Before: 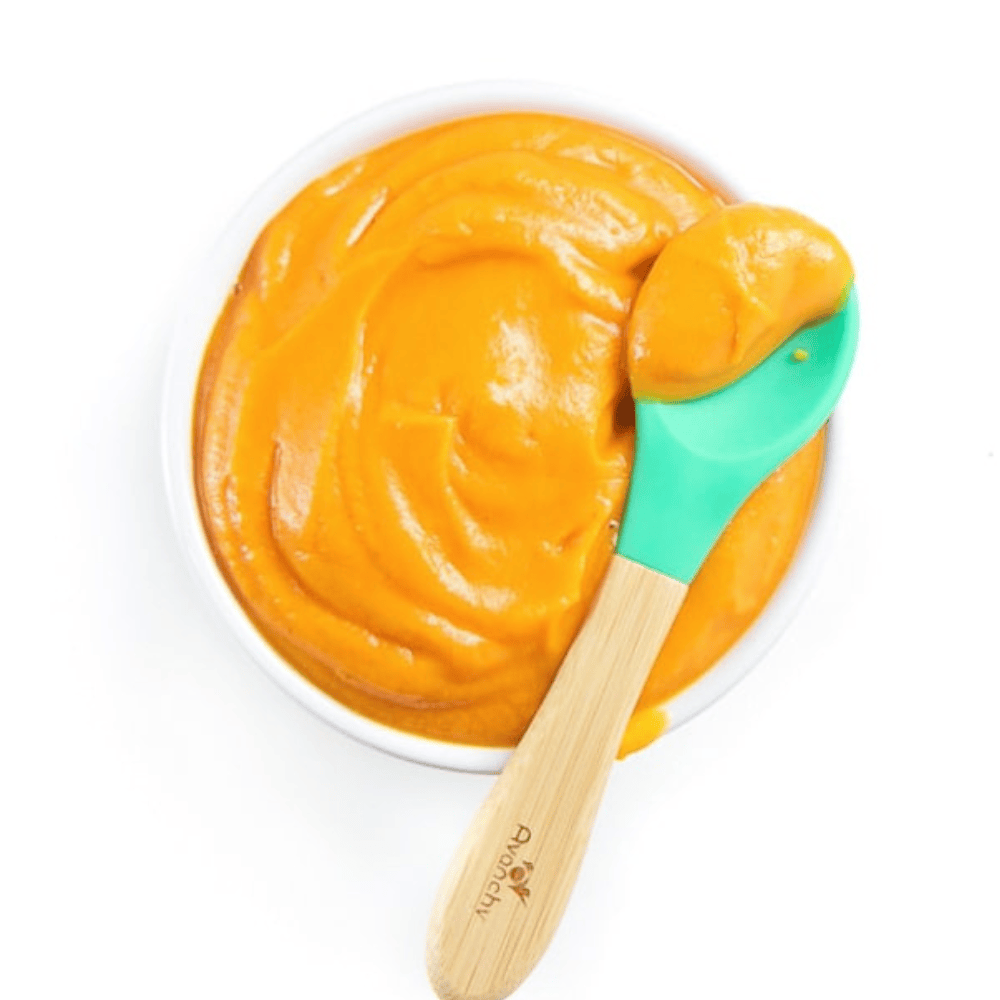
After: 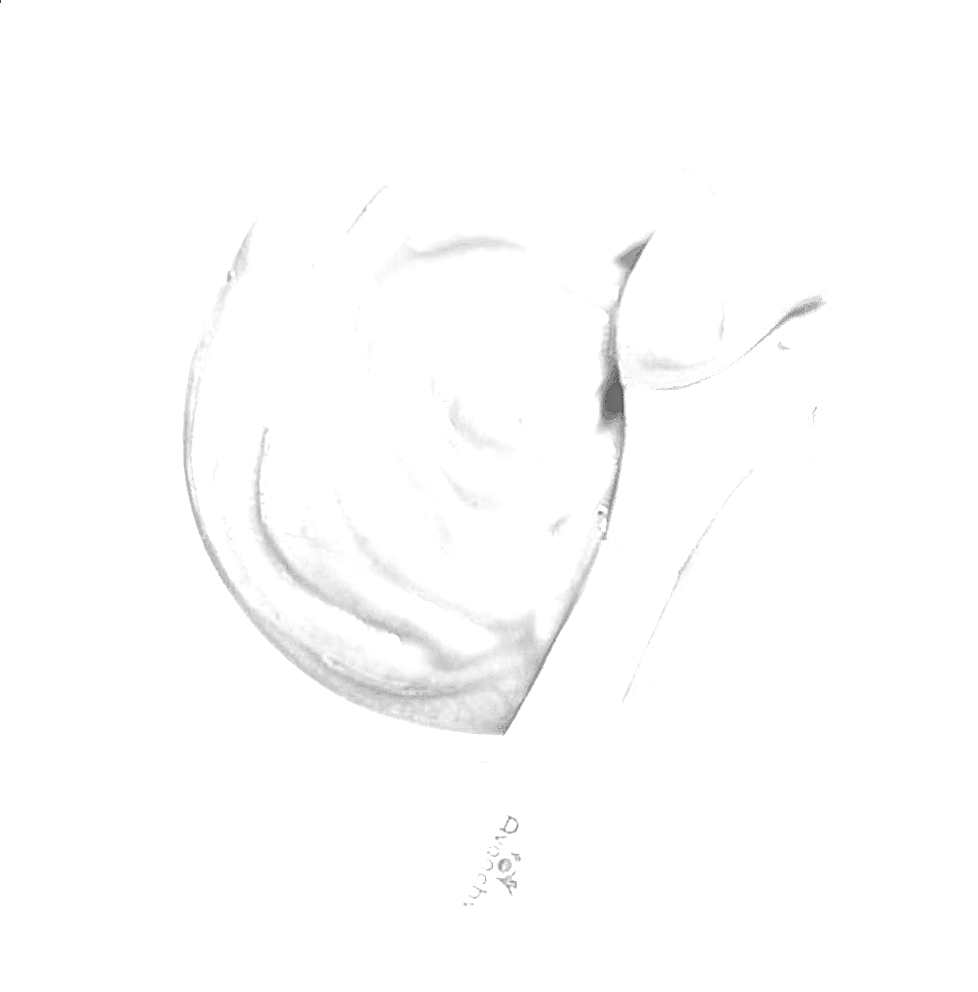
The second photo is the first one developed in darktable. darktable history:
white balance: red 1, blue 1
rotate and perspective: rotation 0.226°, lens shift (vertical) -0.042, crop left 0.023, crop right 0.982, crop top 0.006, crop bottom 0.994
exposure: black level correction 0, exposure 1.3 EV, compensate exposure bias true, compensate highlight preservation false
monochrome: a 1.94, b -0.638
local contrast: on, module defaults
sharpen: on, module defaults
